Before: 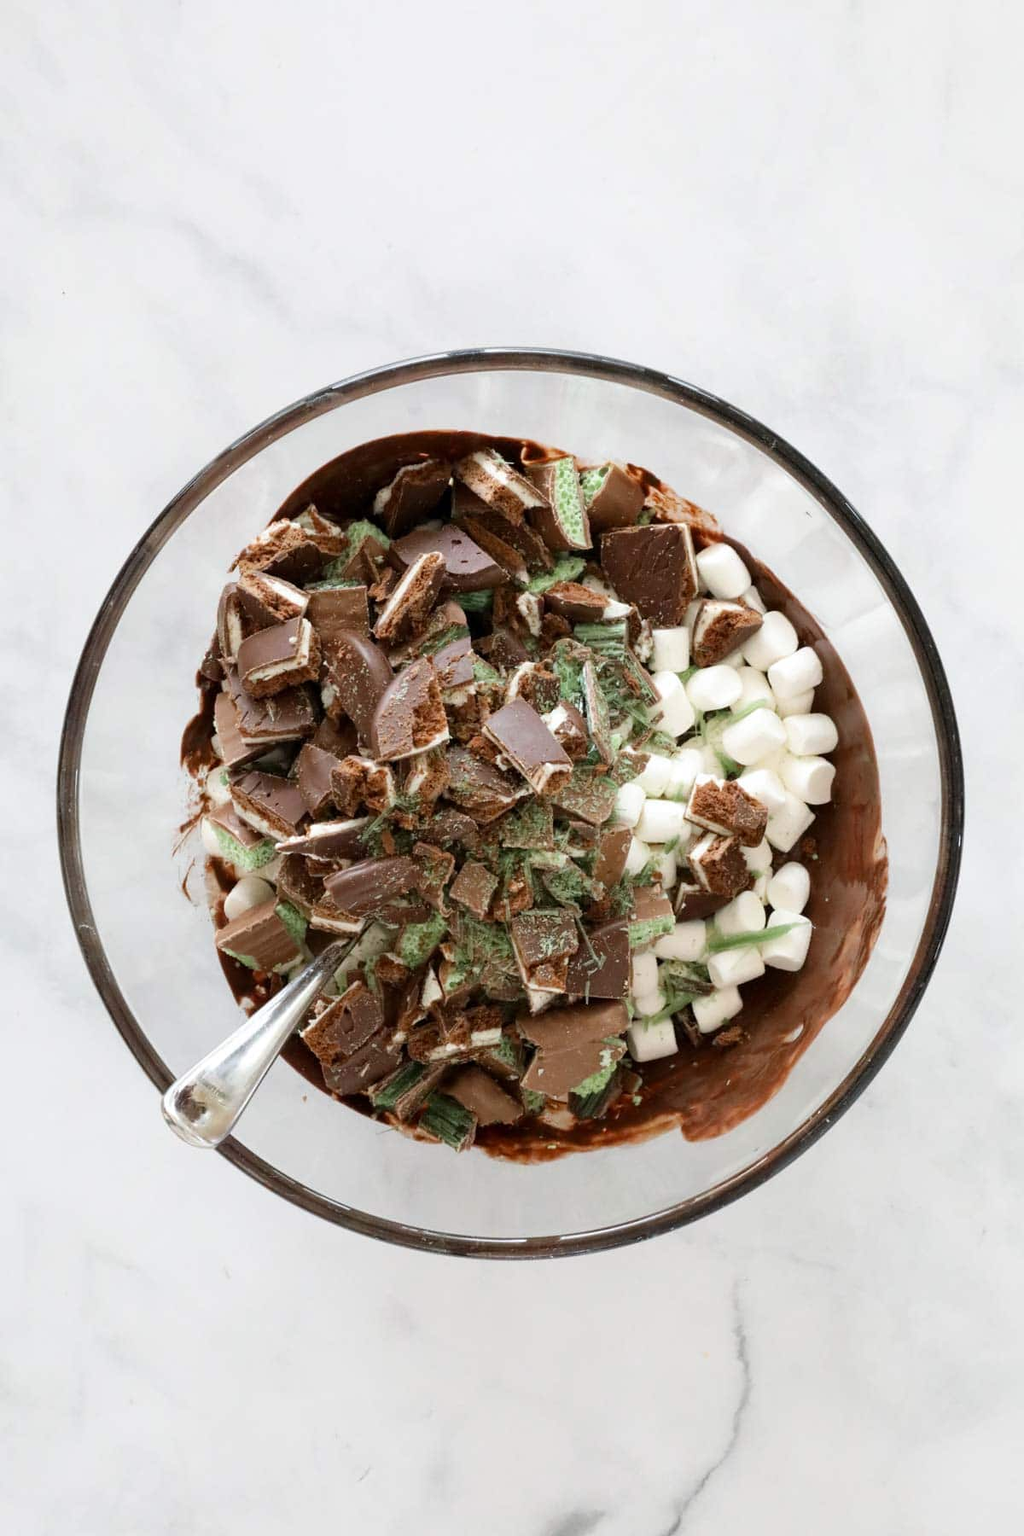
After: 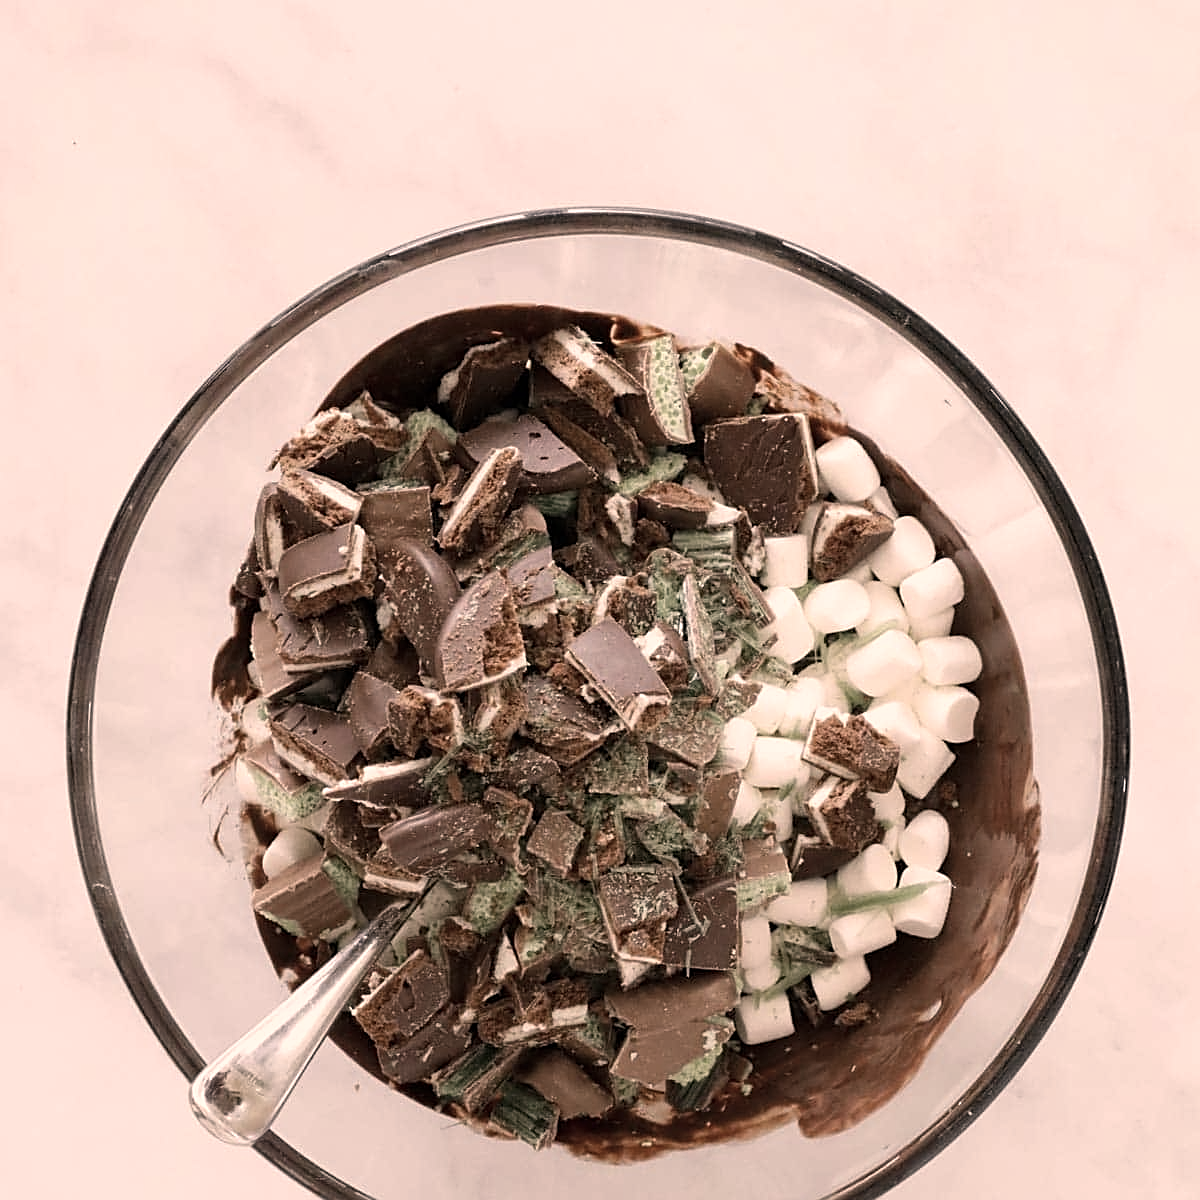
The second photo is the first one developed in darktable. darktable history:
color zones: curves: ch1 [(0, 0.292) (0.001, 0.292) (0.2, 0.264) (0.4, 0.248) (0.6, 0.248) (0.8, 0.264) (0.999, 0.292) (1, 0.292)]
crop: top 11.166%, bottom 22.168%
sharpen: amount 0.55
color correction: highlights a* 21.16, highlights b* 19.61
